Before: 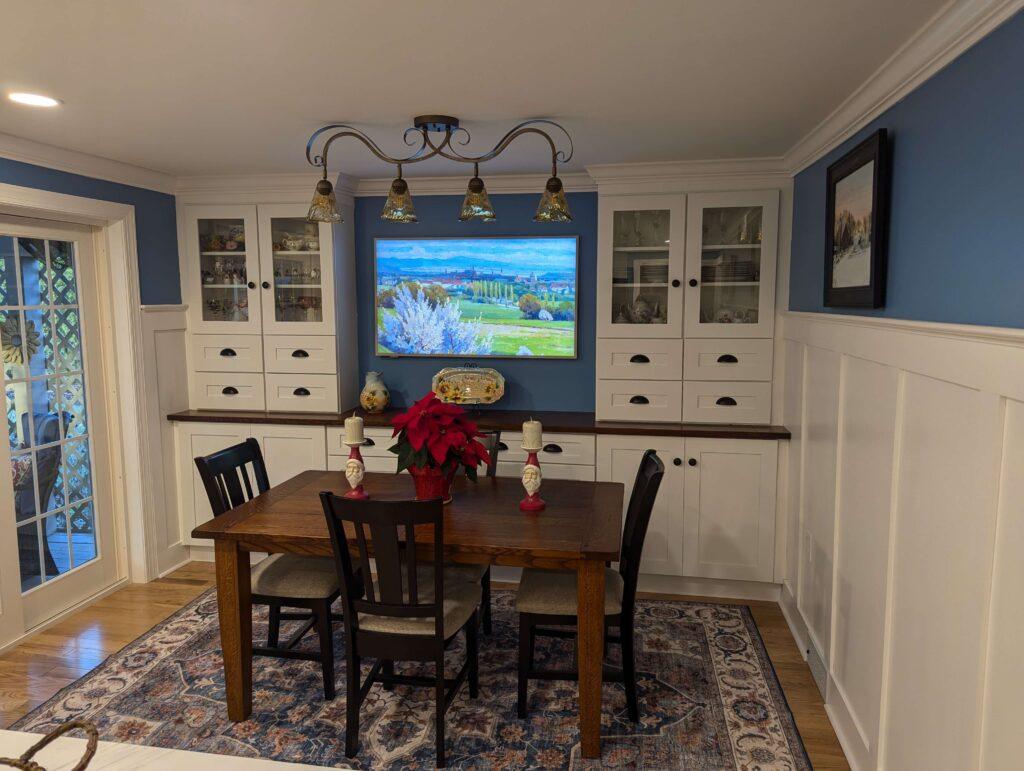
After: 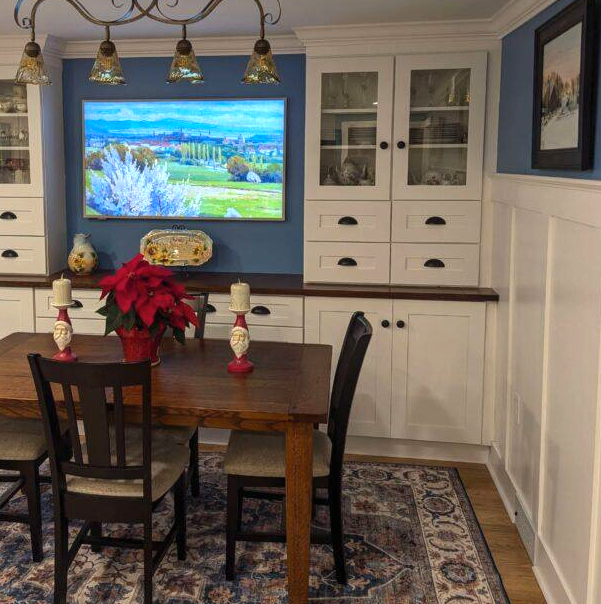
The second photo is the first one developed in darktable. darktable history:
local contrast: detail 109%
crop and rotate: left 28.534%, top 17.972%, right 12.684%, bottom 3.676%
exposure: exposure 0.551 EV, compensate highlight preservation false
